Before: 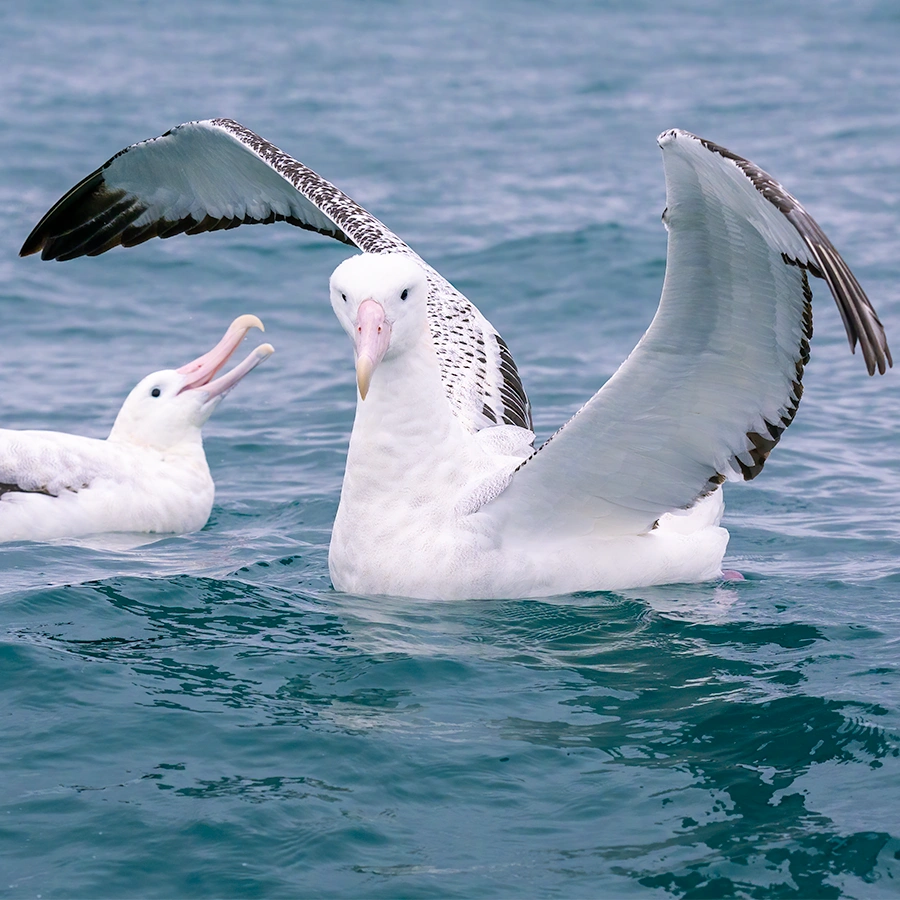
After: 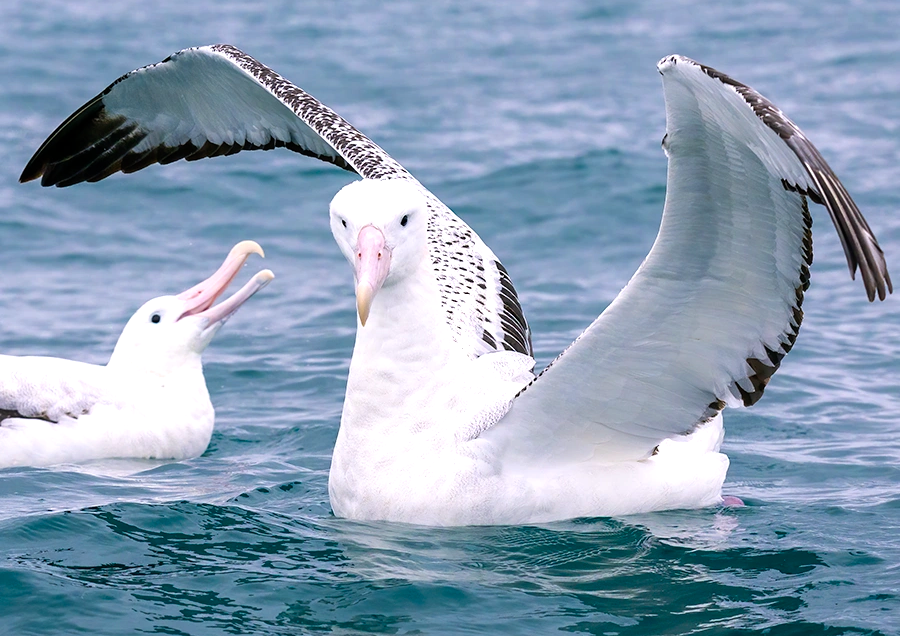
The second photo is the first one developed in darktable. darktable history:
crop and rotate: top 8.293%, bottom 20.996%
color balance rgb: linear chroma grading › global chroma 10%, global vibrance 10%, contrast 15%, saturation formula JzAzBz (2021)
